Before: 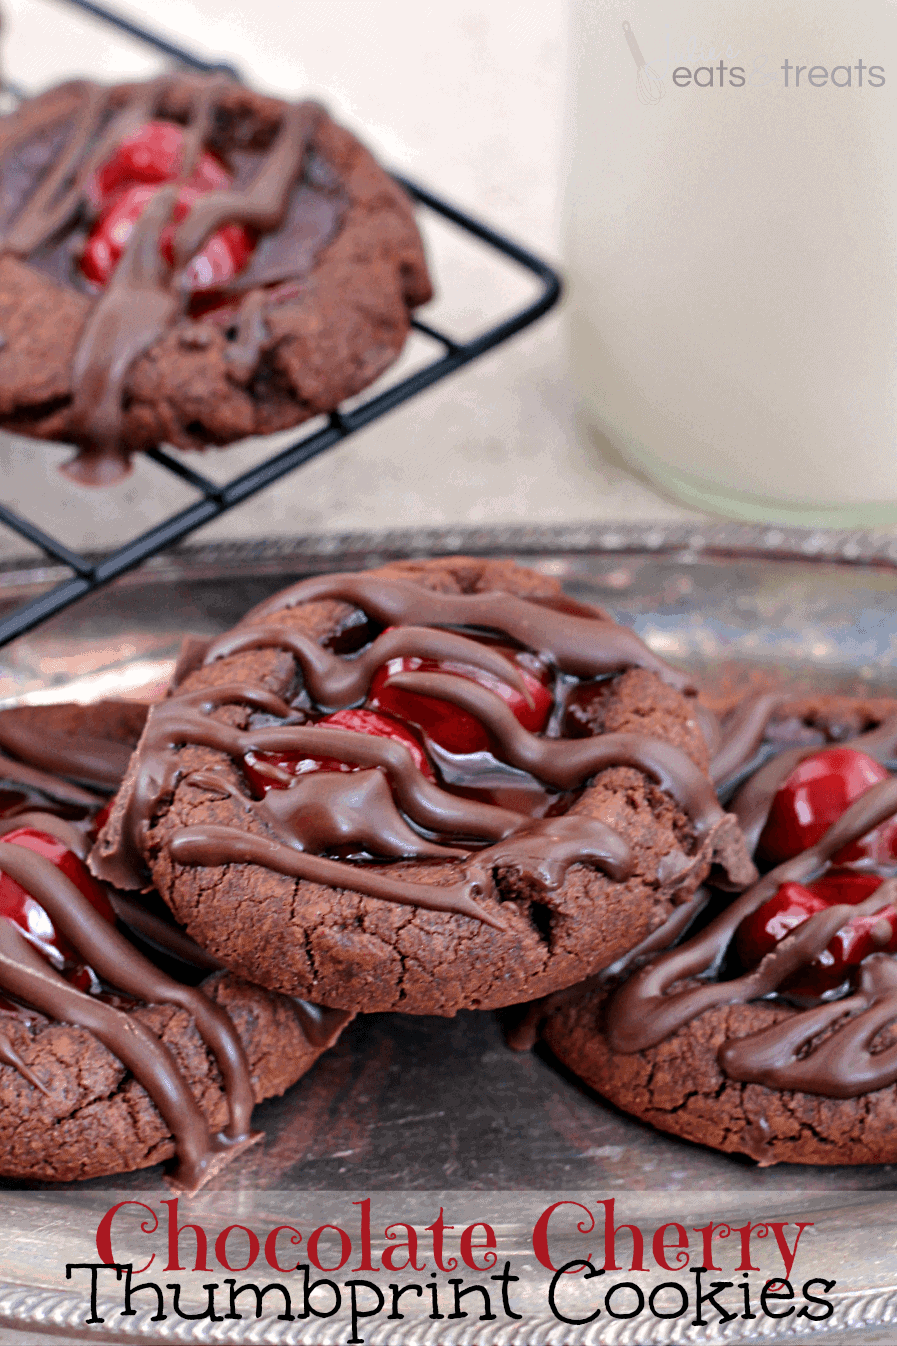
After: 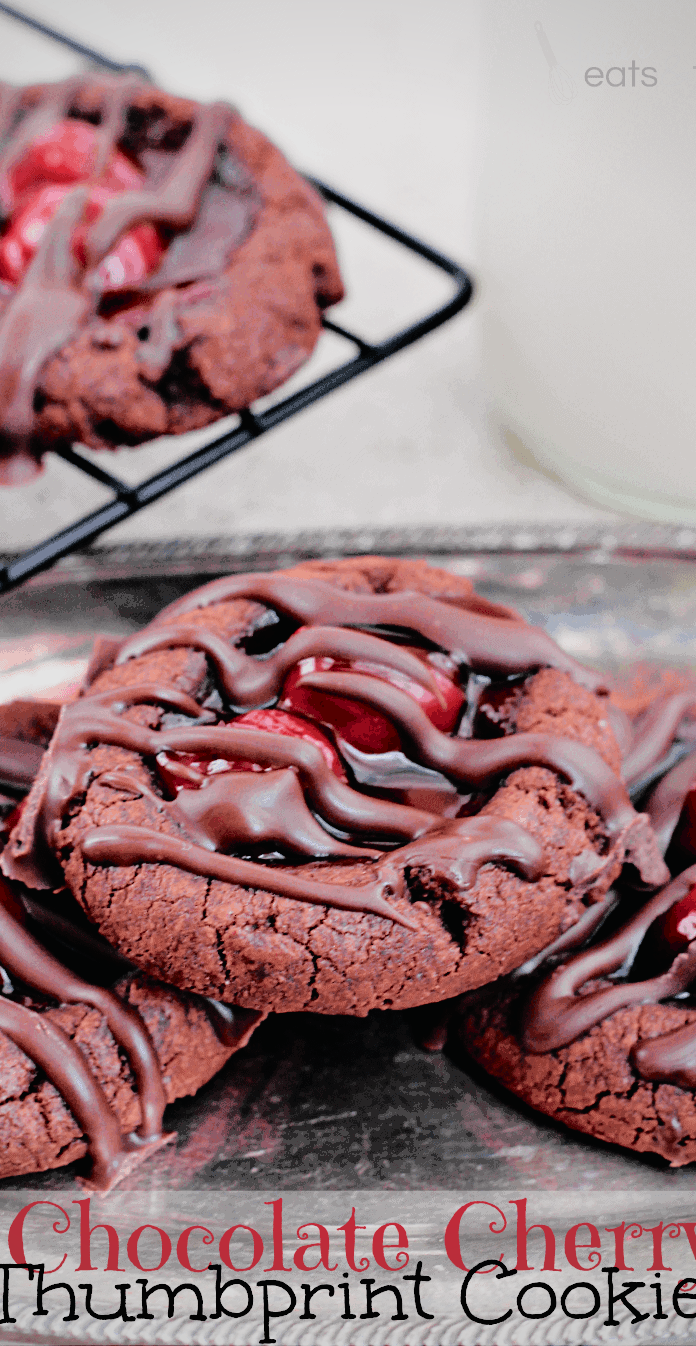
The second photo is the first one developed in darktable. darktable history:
filmic rgb: black relative exposure -6.88 EV, white relative exposure 5.83 EV, hardness 2.7
crop: left 9.857%, right 12.533%
tone curve: curves: ch0 [(0, 0.009) (0.105, 0.08) (0.195, 0.18) (0.283, 0.316) (0.384, 0.434) (0.485, 0.531) (0.638, 0.69) (0.81, 0.872) (1, 0.977)]; ch1 [(0, 0) (0.161, 0.092) (0.35, 0.33) (0.379, 0.401) (0.456, 0.469) (0.502, 0.5) (0.525, 0.514) (0.586, 0.617) (0.635, 0.655) (1, 1)]; ch2 [(0, 0) (0.371, 0.362) (0.437, 0.437) (0.48, 0.49) (0.53, 0.515) (0.56, 0.571) (0.622, 0.606) (1, 1)], color space Lab, independent channels, preserve colors none
tone equalizer: -8 EV -0.399 EV, -7 EV -0.374 EV, -6 EV -0.296 EV, -5 EV -0.194 EV, -3 EV 0.245 EV, -2 EV 0.329 EV, -1 EV 0.373 EV, +0 EV 0.404 EV
vignetting: fall-off radius 94.77%, brightness -0.714, saturation -0.486, center (-0.033, -0.041)
